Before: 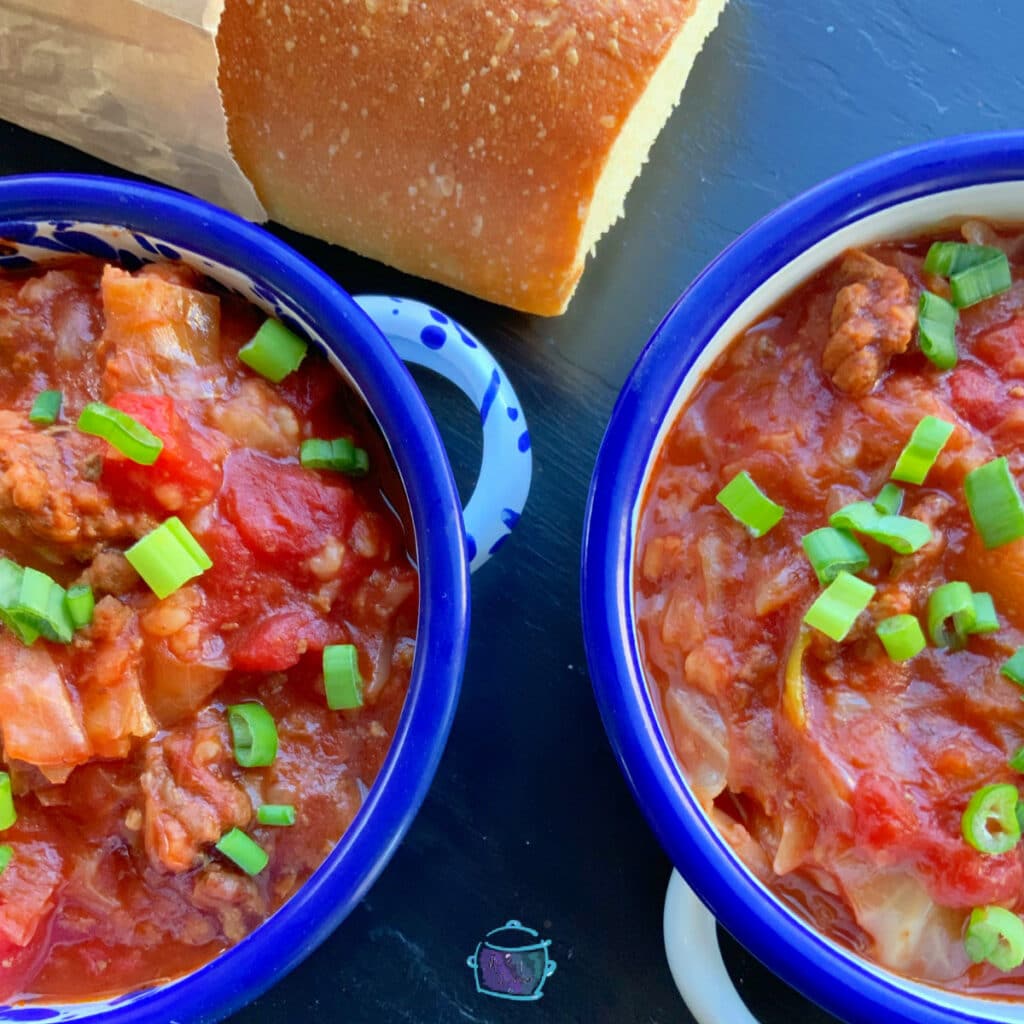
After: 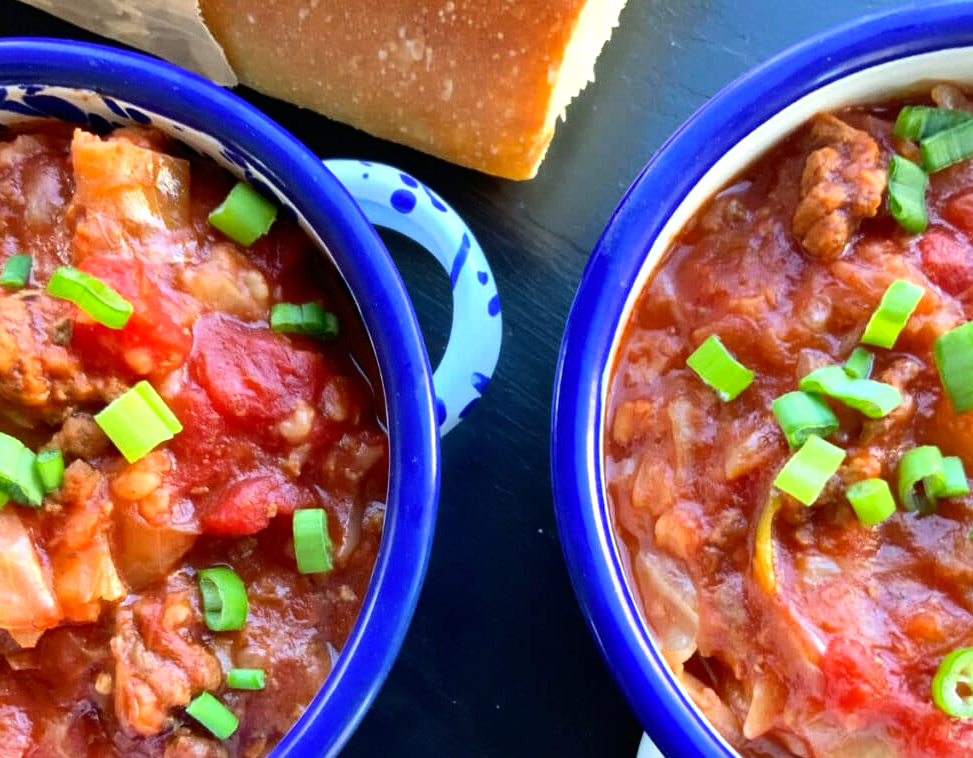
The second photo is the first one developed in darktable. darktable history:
tone equalizer: -8 EV -0.75 EV, -7 EV -0.7 EV, -6 EV -0.6 EV, -5 EV -0.4 EV, -3 EV 0.4 EV, -2 EV 0.6 EV, -1 EV 0.7 EV, +0 EV 0.75 EV, edges refinement/feathering 500, mask exposure compensation -1.57 EV, preserve details no
color correction: highlights b* 3
crop and rotate: left 2.991%, top 13.302%, right 1.981%, bottom 12.636%
